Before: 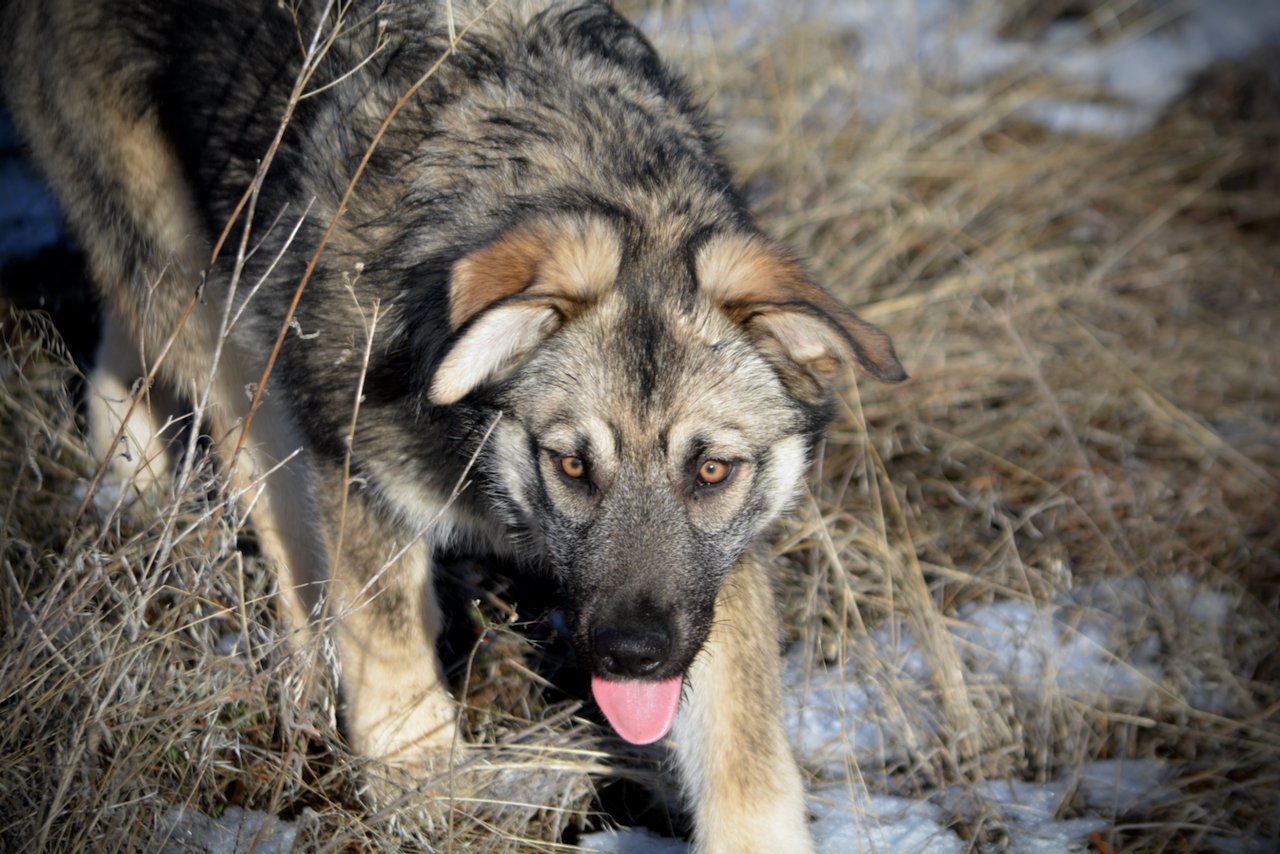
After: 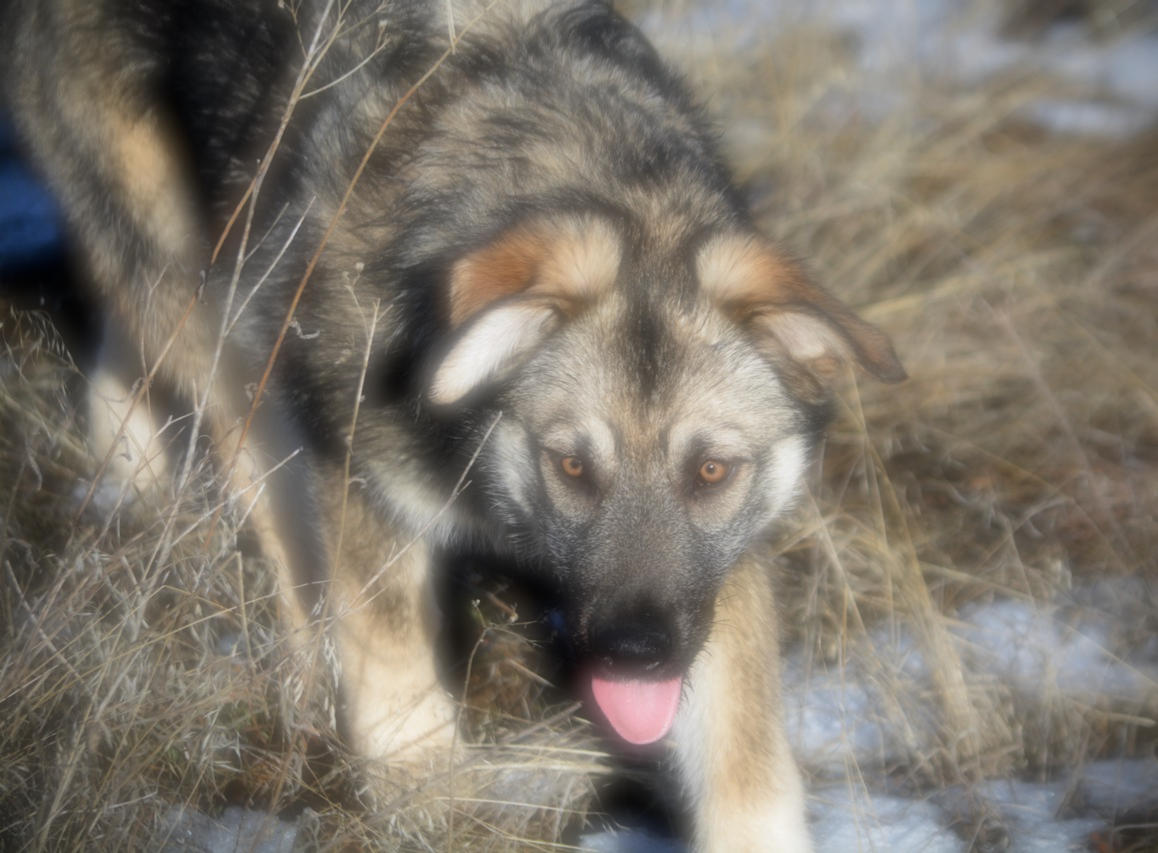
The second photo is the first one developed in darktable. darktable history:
soften: on, module defaults
shadows and highlights: soften with gaussian
crop: right 9.509%, bottom 0.031%
